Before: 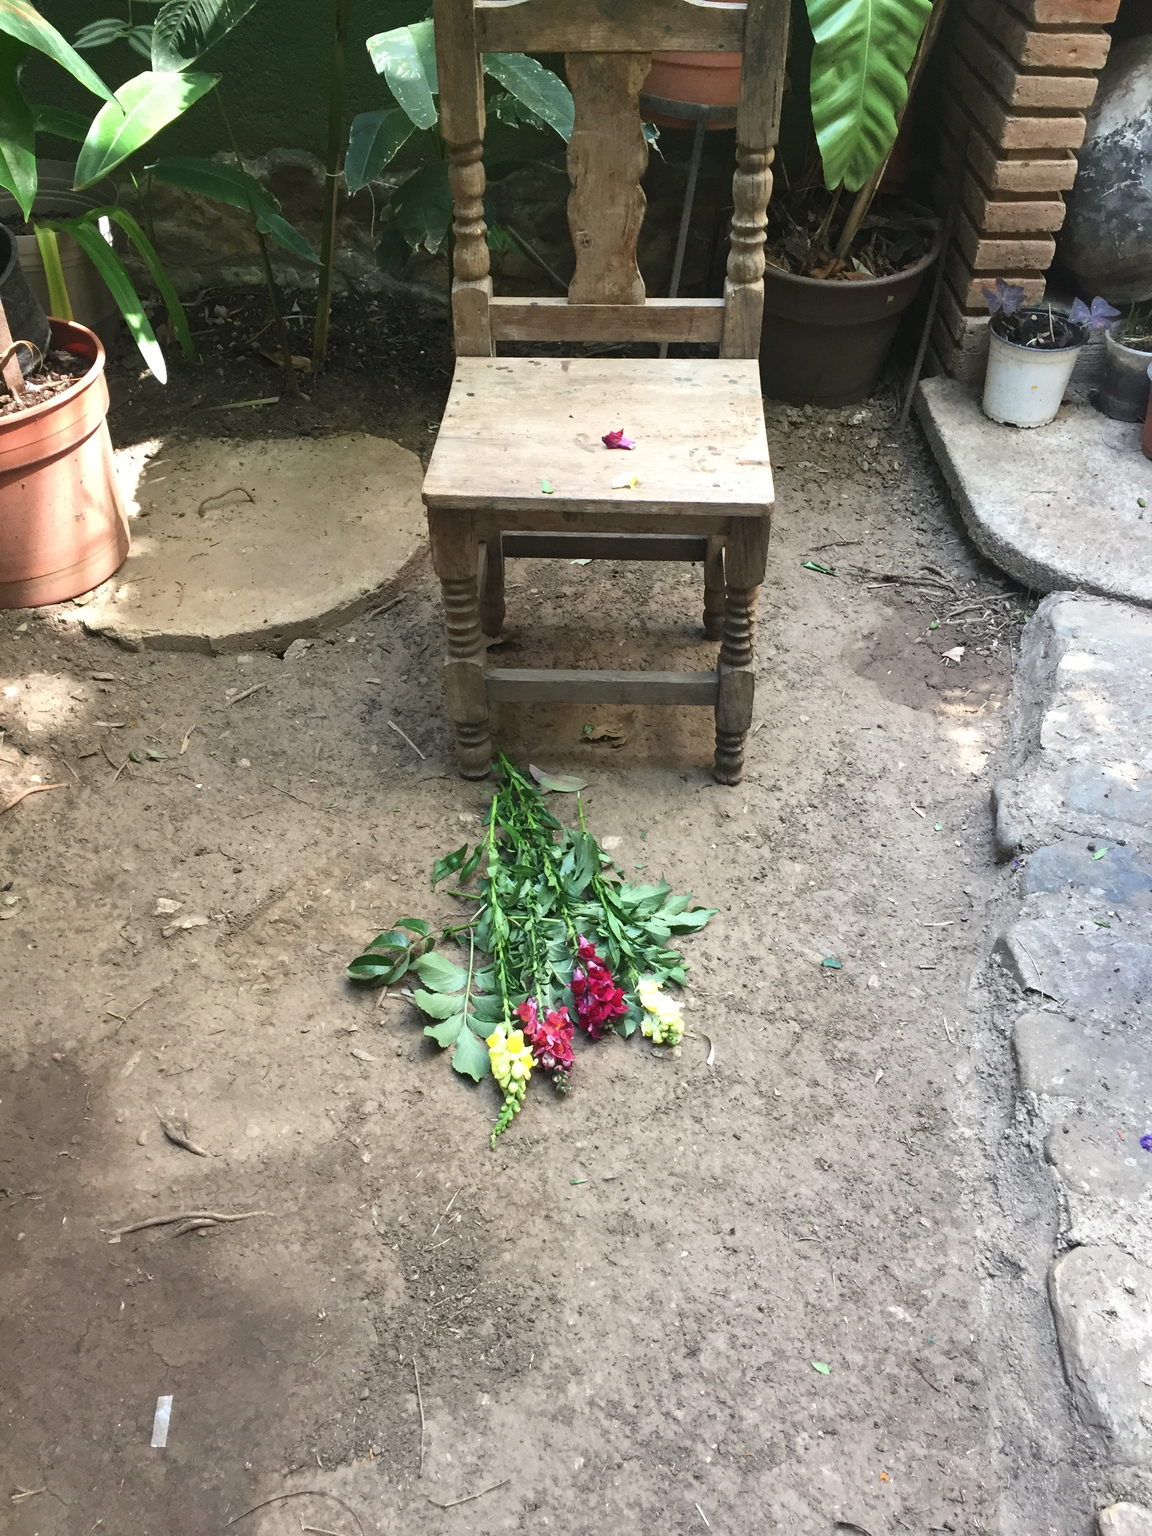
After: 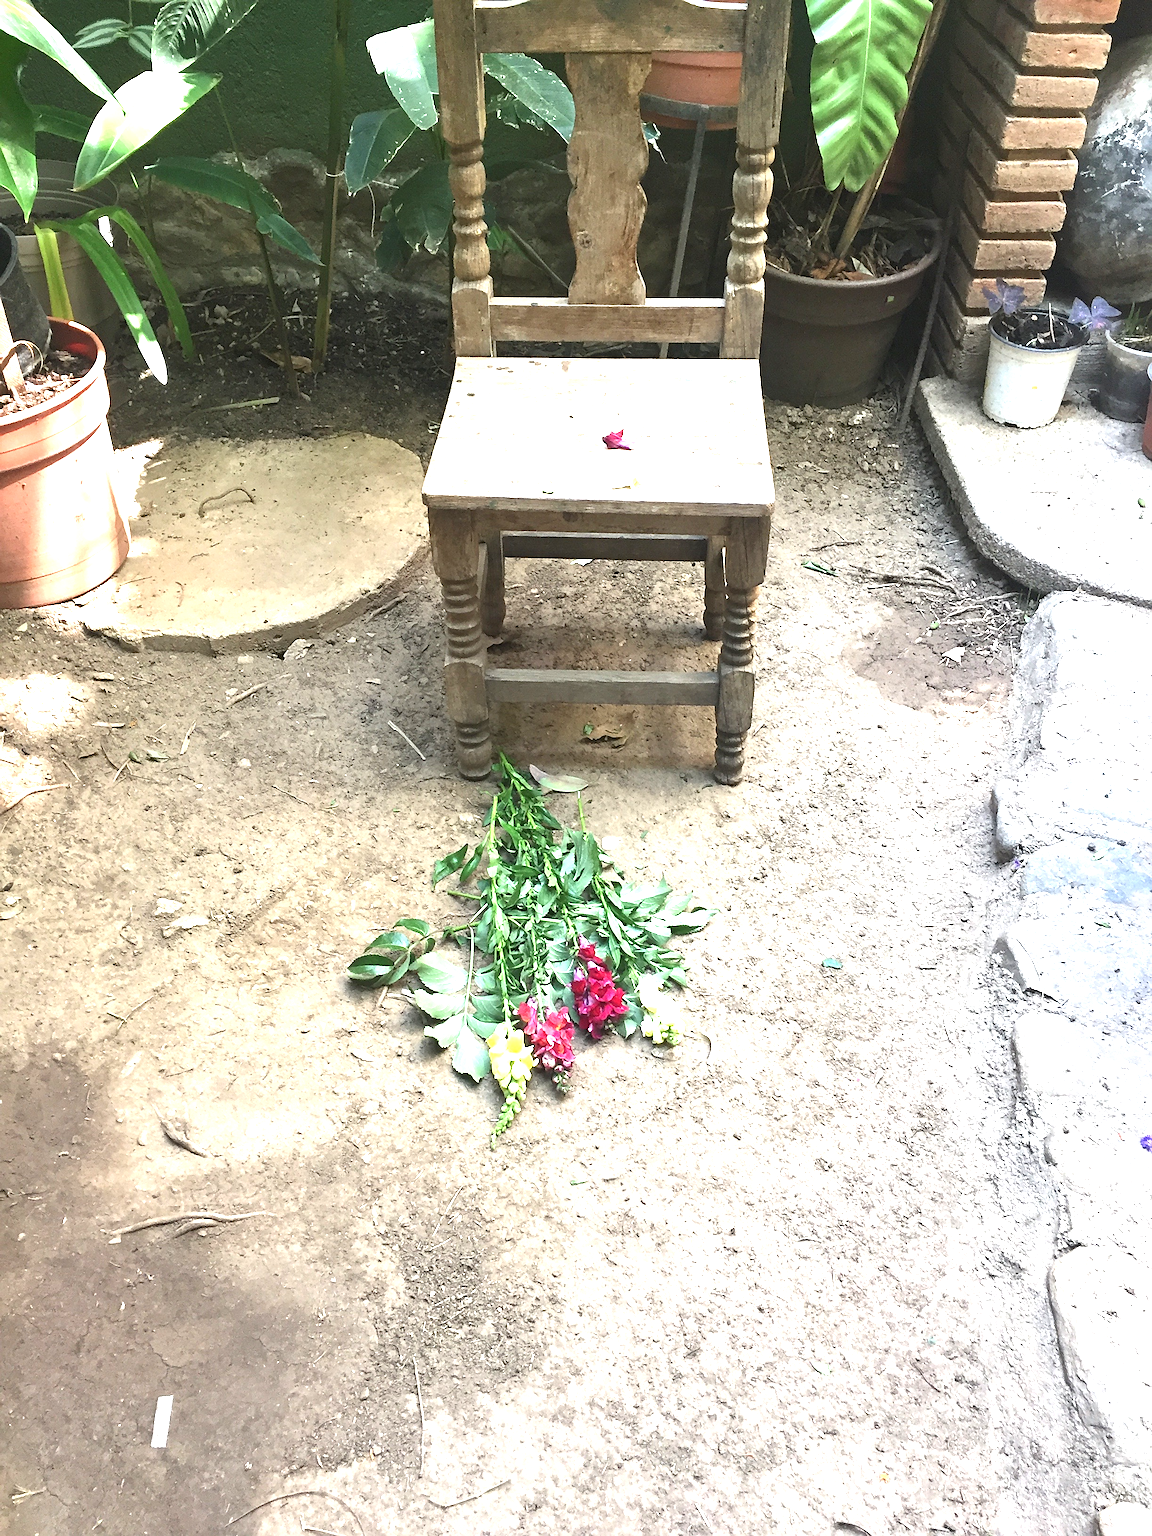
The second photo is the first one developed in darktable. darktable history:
sharpen: on, module defaults
exposure: black level correction 0, exposure 1.199 EV, compensate highlight preservation false
